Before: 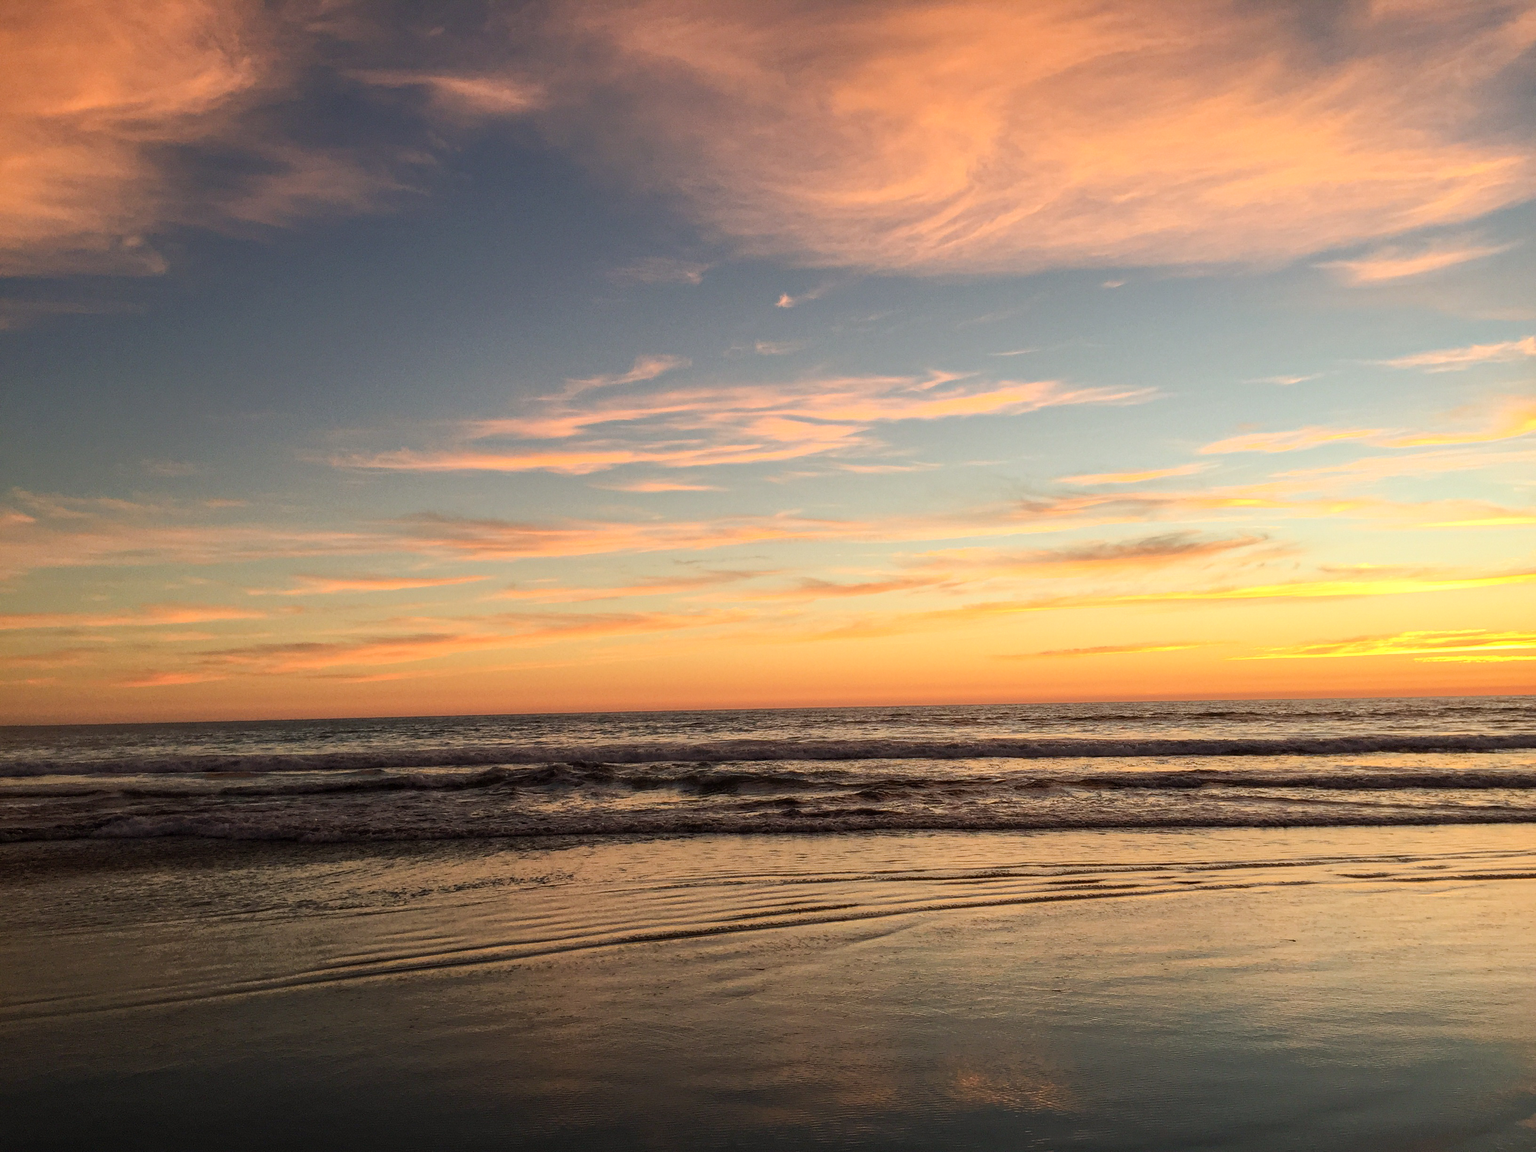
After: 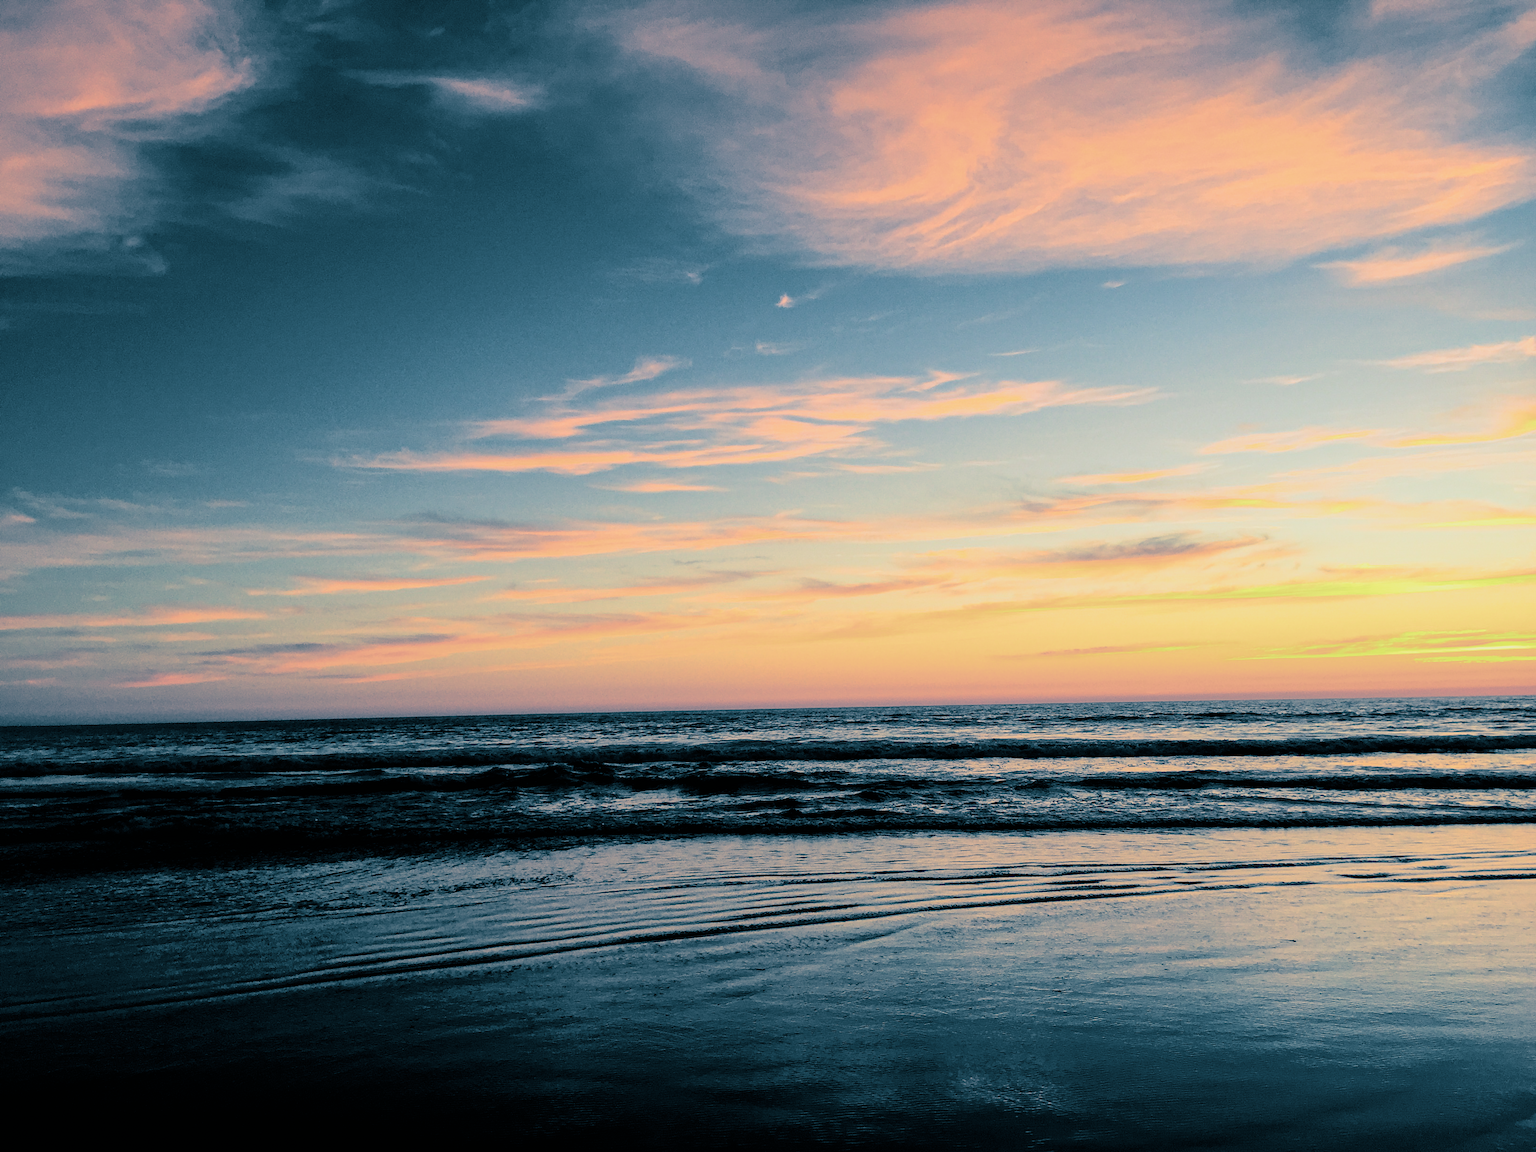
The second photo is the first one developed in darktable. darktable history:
filmic rgb: black relative exposure -5 EV, hardness 2.88, contrast 1.3, highlights saturation mix -30%
split-toning: shadows › hue 212.4°, balance -70
color balance: contrast 8.5%, output saturation 105%
